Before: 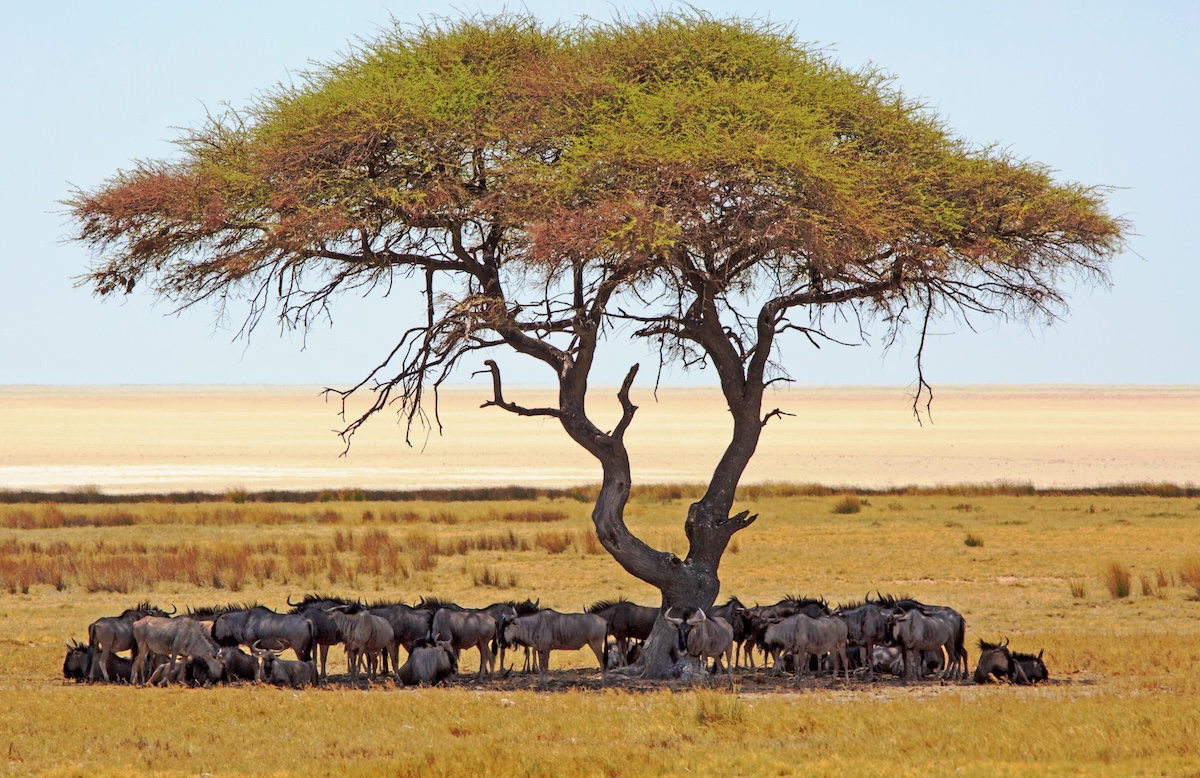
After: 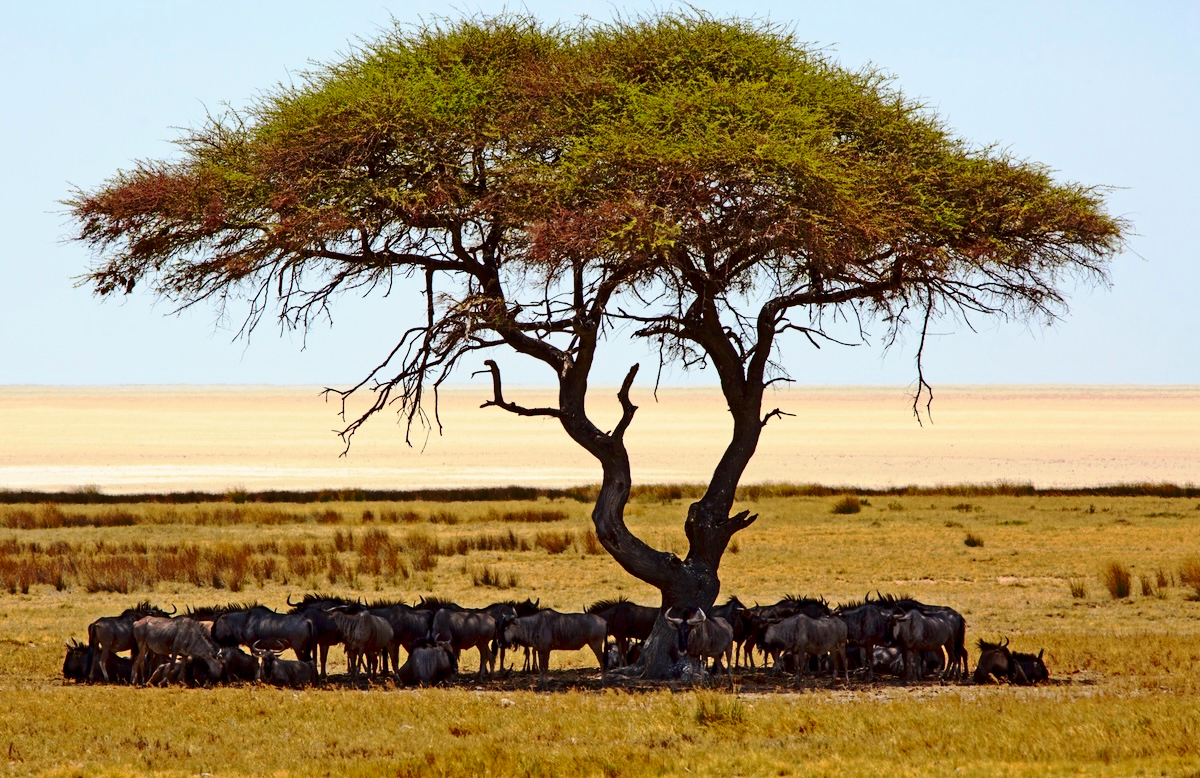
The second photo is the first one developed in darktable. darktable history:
contrast brightness saturation: contrast 0.24, brightness -0.237, saturation 0.135
